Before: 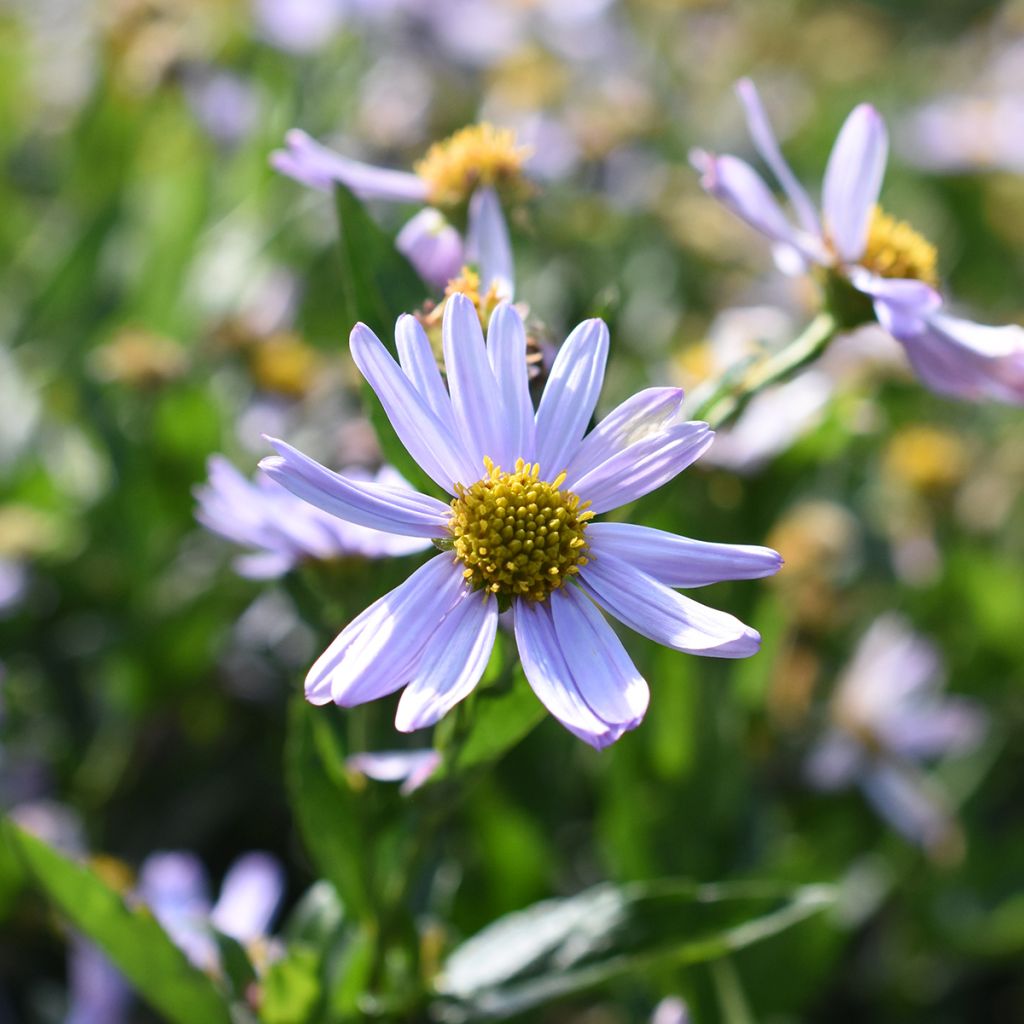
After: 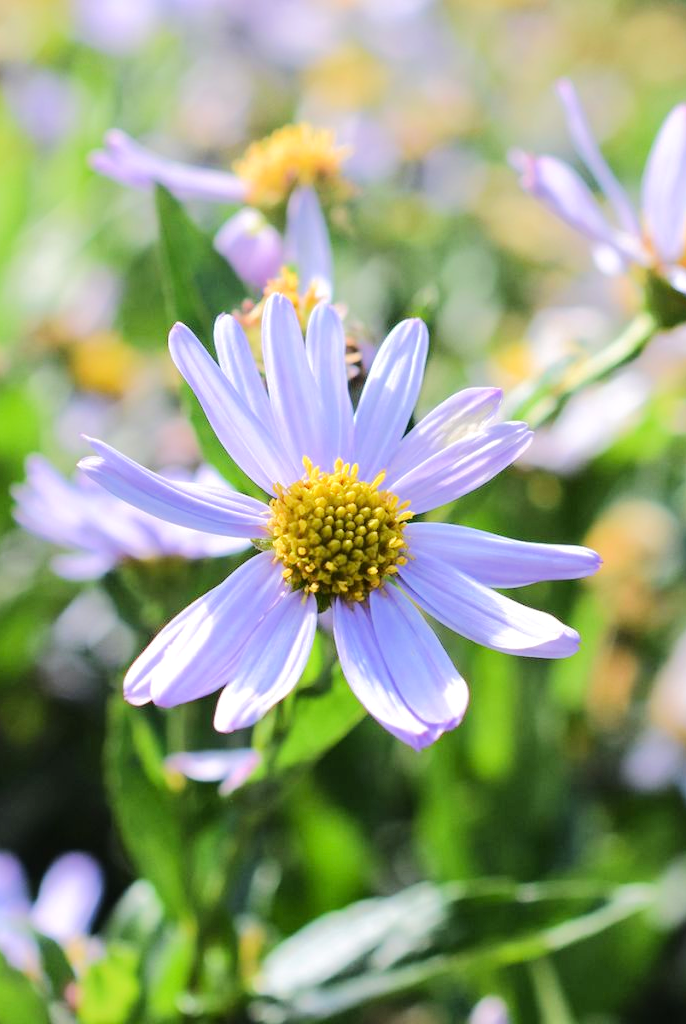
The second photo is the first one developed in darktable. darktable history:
crop and rotate: left 17.7%, right 15.265%
tone equalizer: -7 EV 0.148 EV, -6 EV 0.613 EV, -5 EV 1.17 EV, -4 EV 1.33 EV, -3 EV 1.18 EV, -2 EV 0.6 EV, -1 EV 0.154 EV, edges refinement/feathering 500, mask exposure compensation -1.26 EV, preserve details no
